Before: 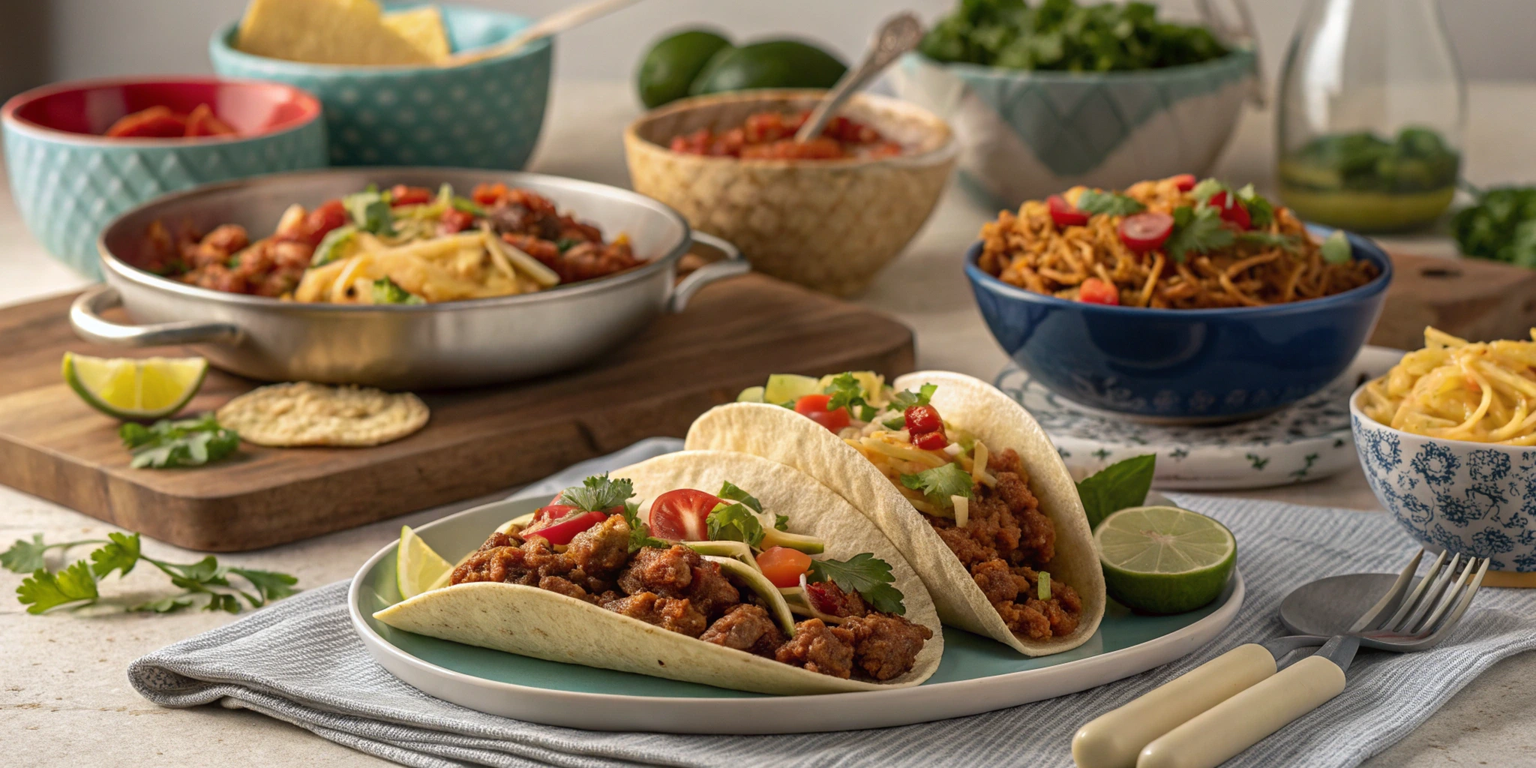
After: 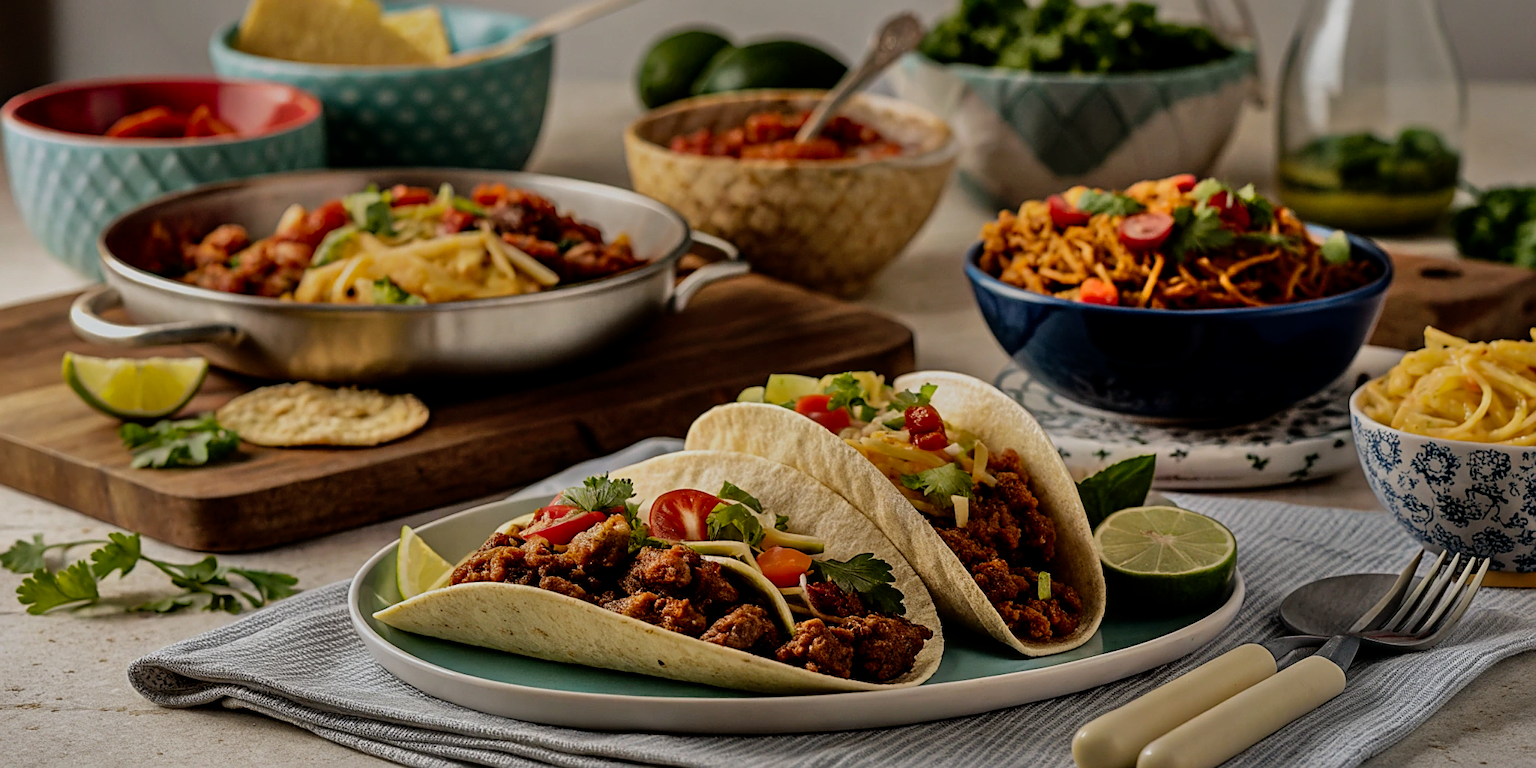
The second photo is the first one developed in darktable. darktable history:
filmic rgb: black relative exposure -8.7 EV, white relative exposure 2.7 EV, threshold 3 EV, target black luminance 0%, hardness 6.25, latitude 75%, contrast 1.325, highlights saturation mix -5%, preserve chrominance no, color science v5 (2021), iterations of high-quality reconstruction 0, enable highlight reconstruction true
sharpen: on, module defaults
exposure: black level correction 0, exposure 1.1 EV, compensate exposure bias true, compensate highlight preservation false
tone equalizer: -8 EV -2 EV, -7 EV -2 EV, -6 EV -2 EV, -5 EV -2 EV, -4 EV -2 EV, -3 EV -2 EV, -2 EV -2 EV, -1 EV -1.63 EV, +0 EV -2 EV
shadows and highlights: soften with gaussian
